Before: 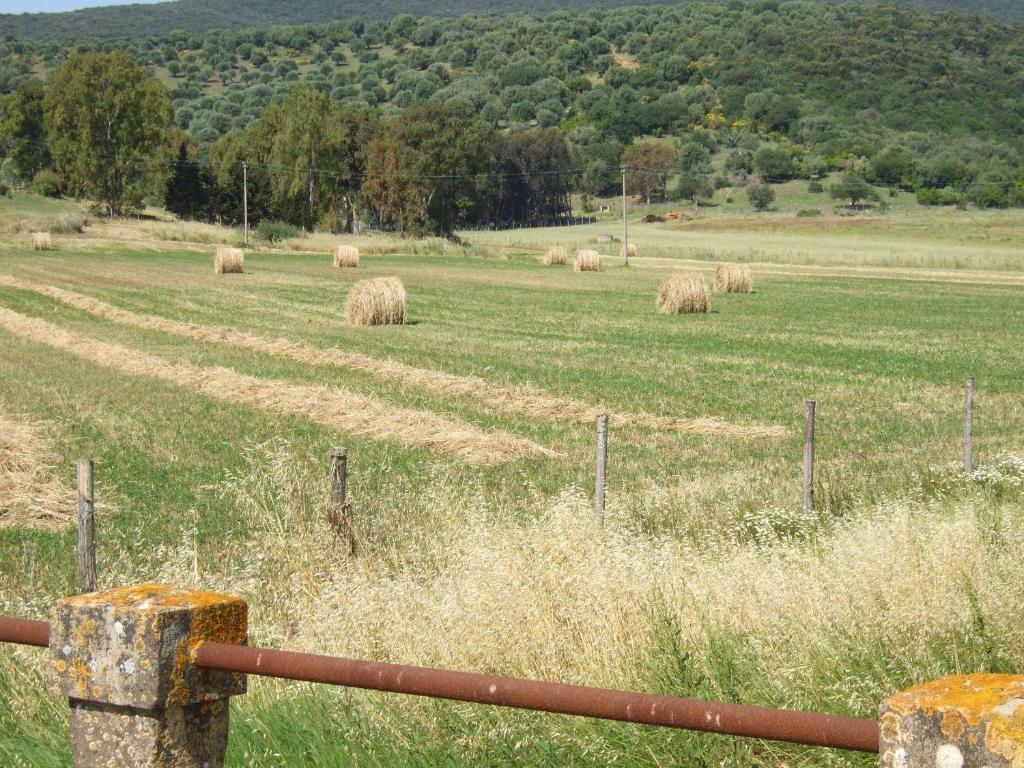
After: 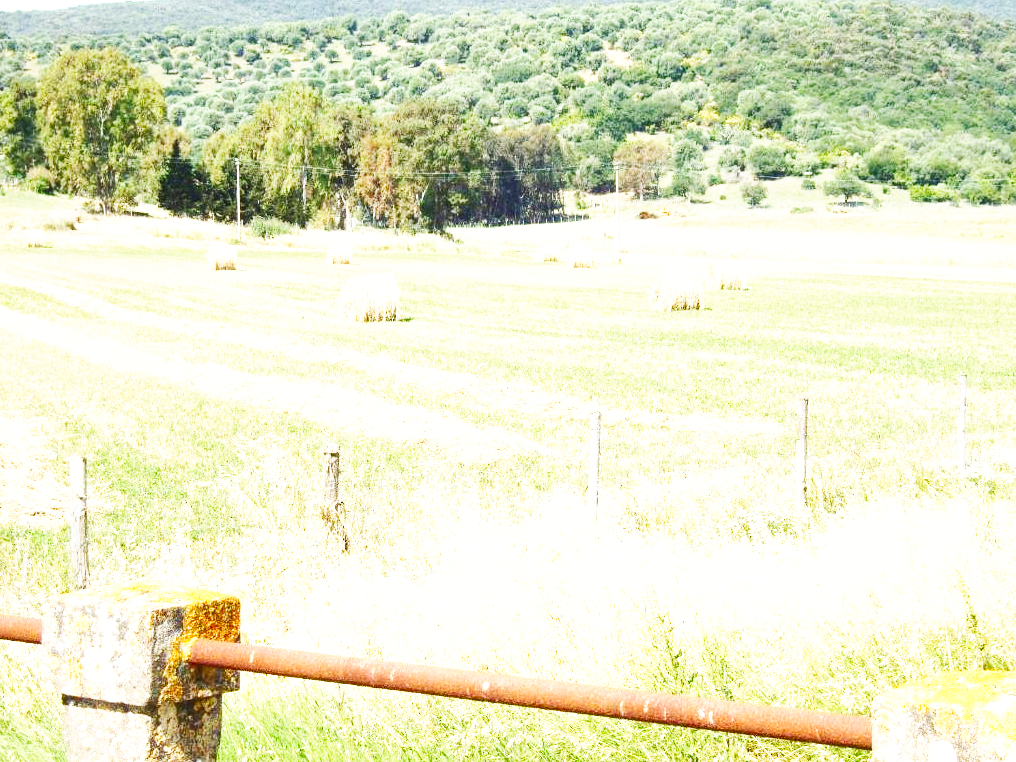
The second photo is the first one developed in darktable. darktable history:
base curve: curves: ch0 [(0, 0) (0.007, 0.004) (0.027, 0.03) (0.046, 0.07) (0.207, 0.54) (0.442, 0.872) (0.673, 0.972) (1, 1)], preserve colors none
exposure: black level correction 0, exposure 1.2 EV, compensate highlight preservation false
shadows and highlights: shadows 36.45, highlights -27.76, soften with gaussian
crop and rotate: left 0.724%, top 0.4%, bottom 0.365%
